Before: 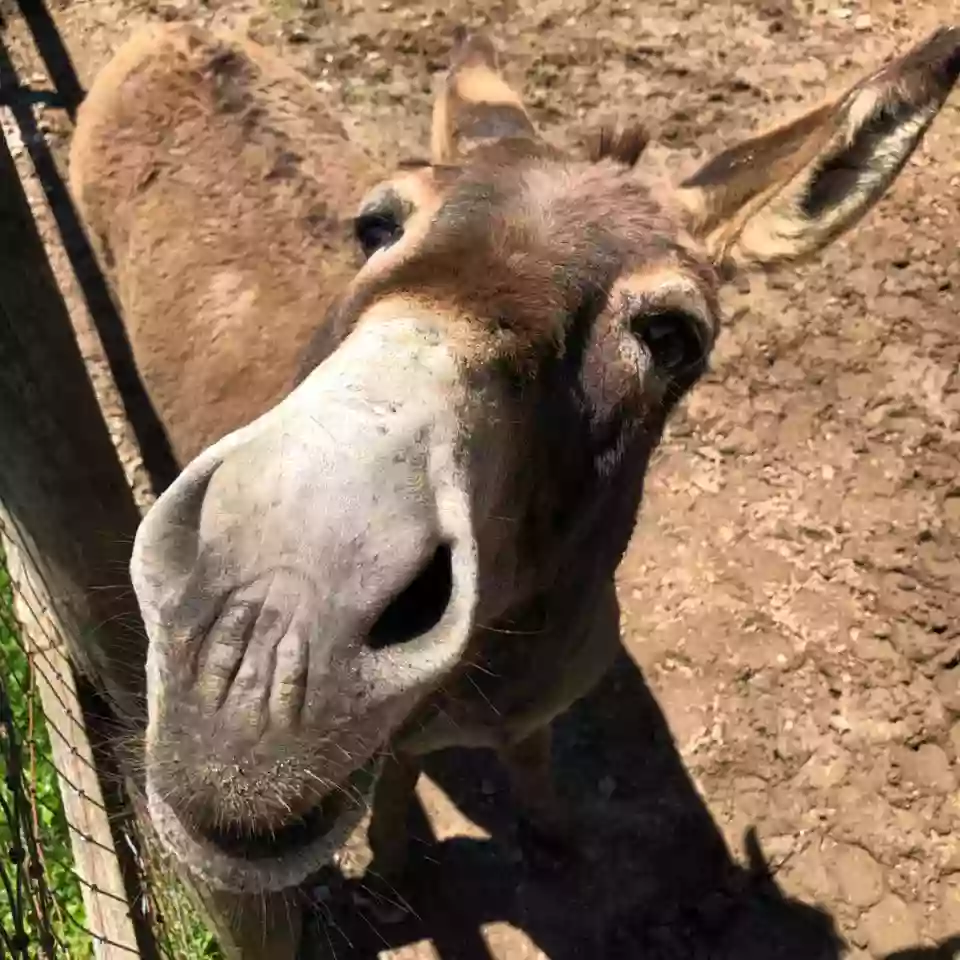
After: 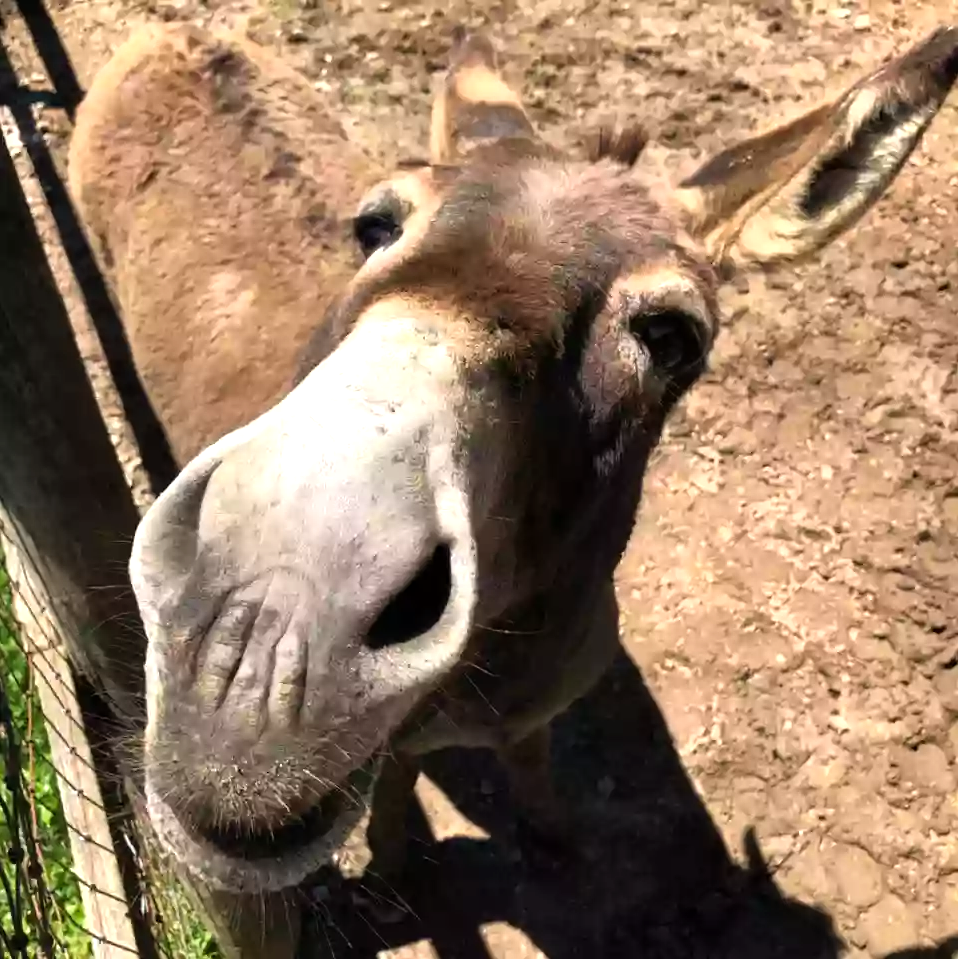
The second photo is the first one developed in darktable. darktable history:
crop and rotate: left 0.16%, bottom 0.004%
tone equalizer: -8 EV -0.45 EV, -7 EV -0.391 EV, -6 EV -0.349 EV, -5 EV -0.251 EV, -3 EV 0.213 EV, -2 EV 0.363 EV, -1 EV 0.395 EV, +0 EV 0.438 EV
